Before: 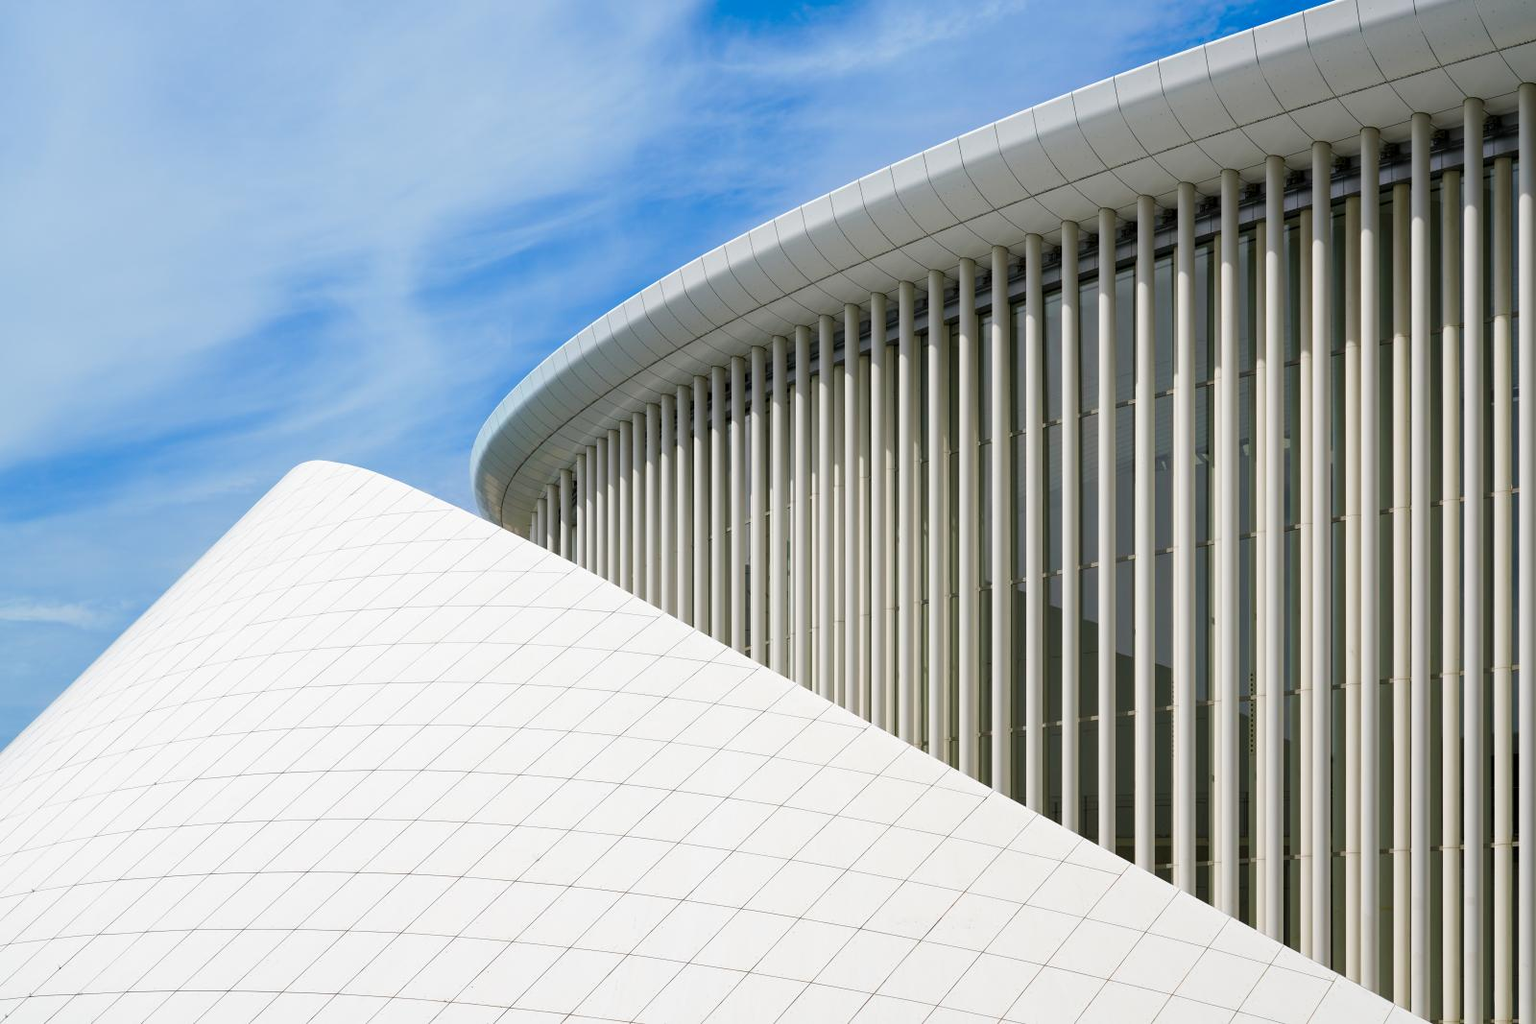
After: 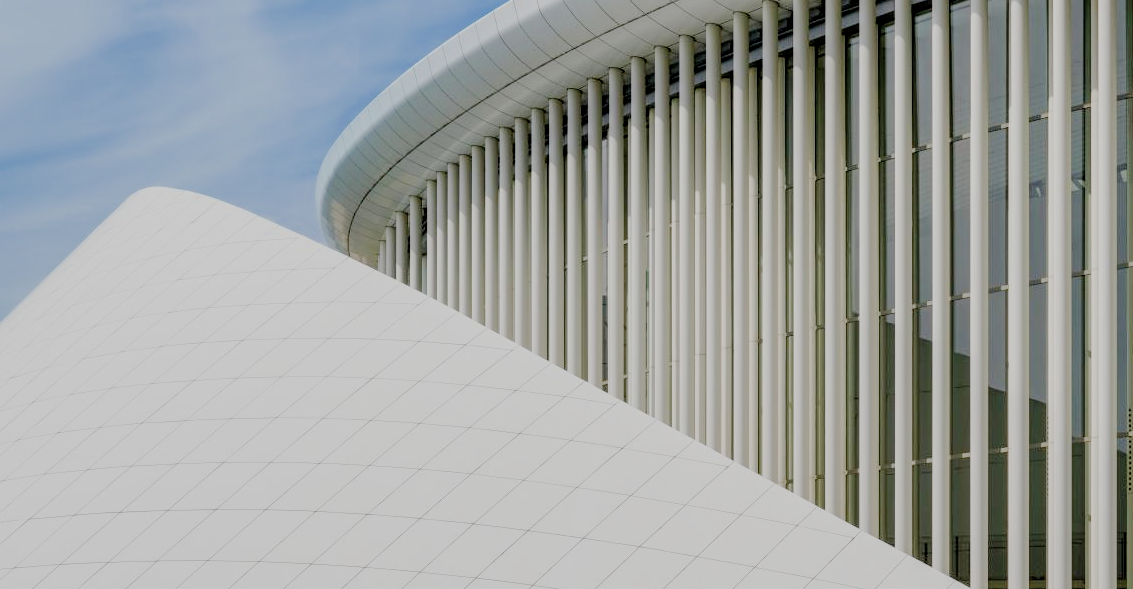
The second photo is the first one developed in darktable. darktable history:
local contrast: detail 130%
crop: left 10.908%, top 27.465%, right 18.248%, bottom 17.29%
filmic rgb: black relative exposure -7.04 EV, white relative exposure 5.99 EV, threshold 3 EV, target black luminance 0%, hardness 2.76, latitude 61.65%, contrast 0.704, highlights saturation mix 10.12%, shadows ↔ highlights balance -0.08%, enable highlight reconstruction true
tone curve: curves: ch0 [(0, 0) (0.003, 0.001) (0.011, 0.008) (0.025, 0.015) (0.044, 0.025) (0.069, 0.037) (0.1, 0.056) (0.136, 0.091) (0.177, 0.157) (0.224, 0.231) (0.277, 0.319) (0.335, 0.4) (0.399, 0.493) (0.468, 0.571) (0.543, 0.645) (0.623, 0.706) (0.709, 0.77) (0.801, 0.838) (0.898, 0.918) (1, 1)], preserve colors none
